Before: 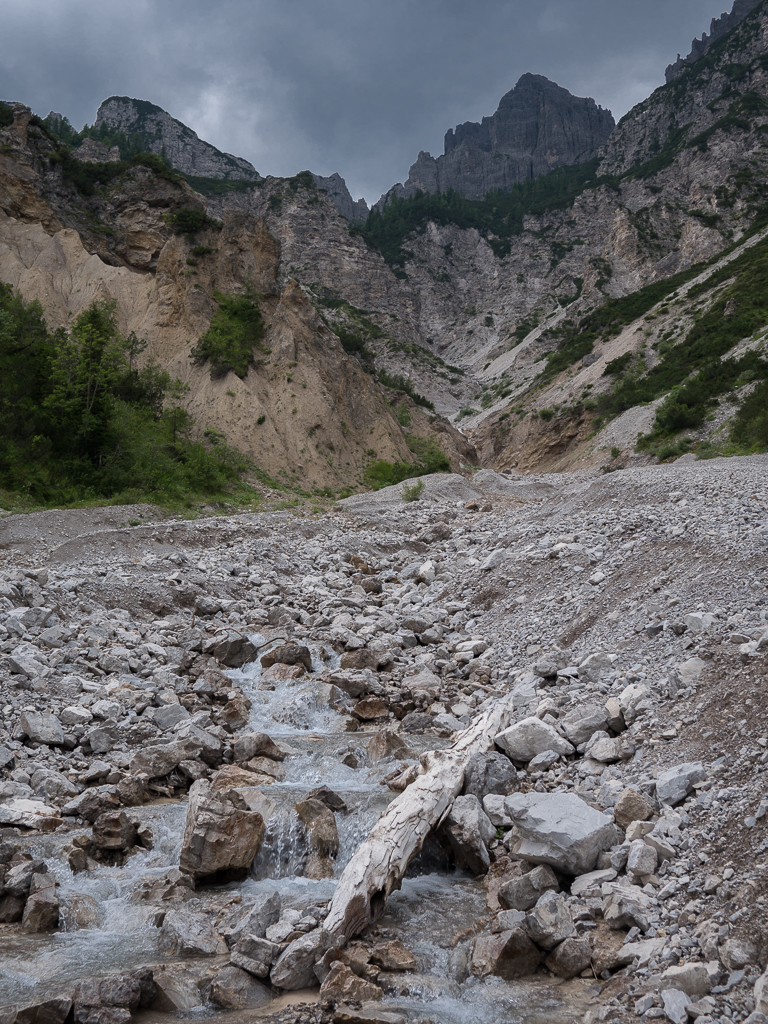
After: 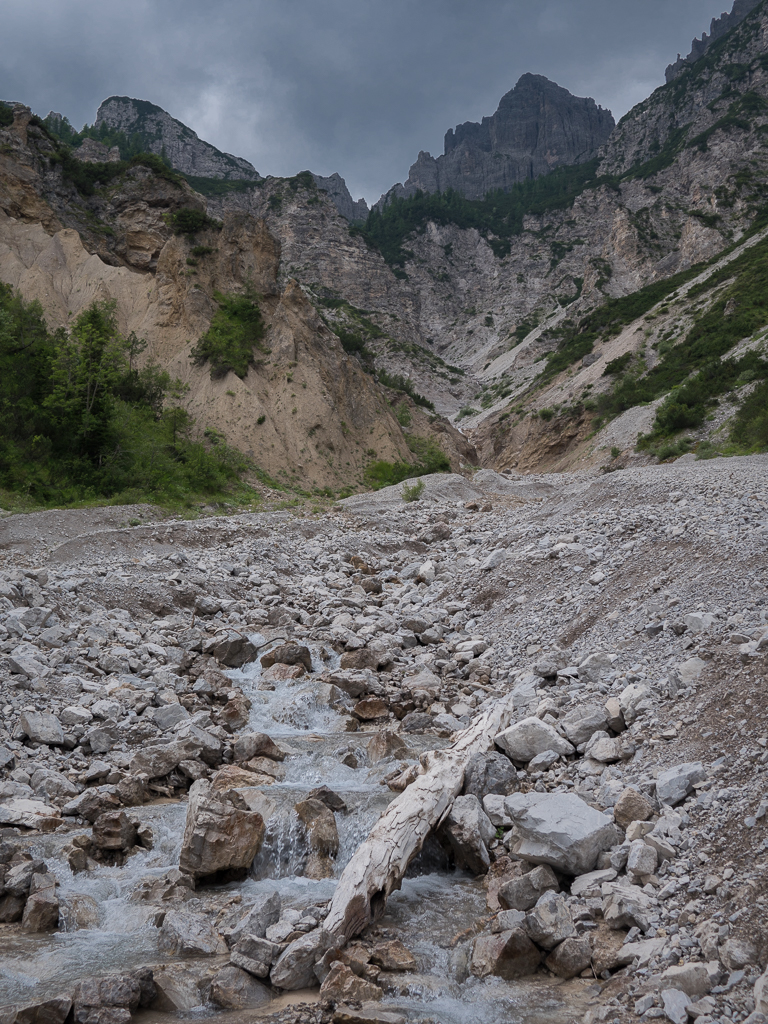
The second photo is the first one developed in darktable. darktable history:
shadows and highlights: shadows 39.53, highlights -60.05
